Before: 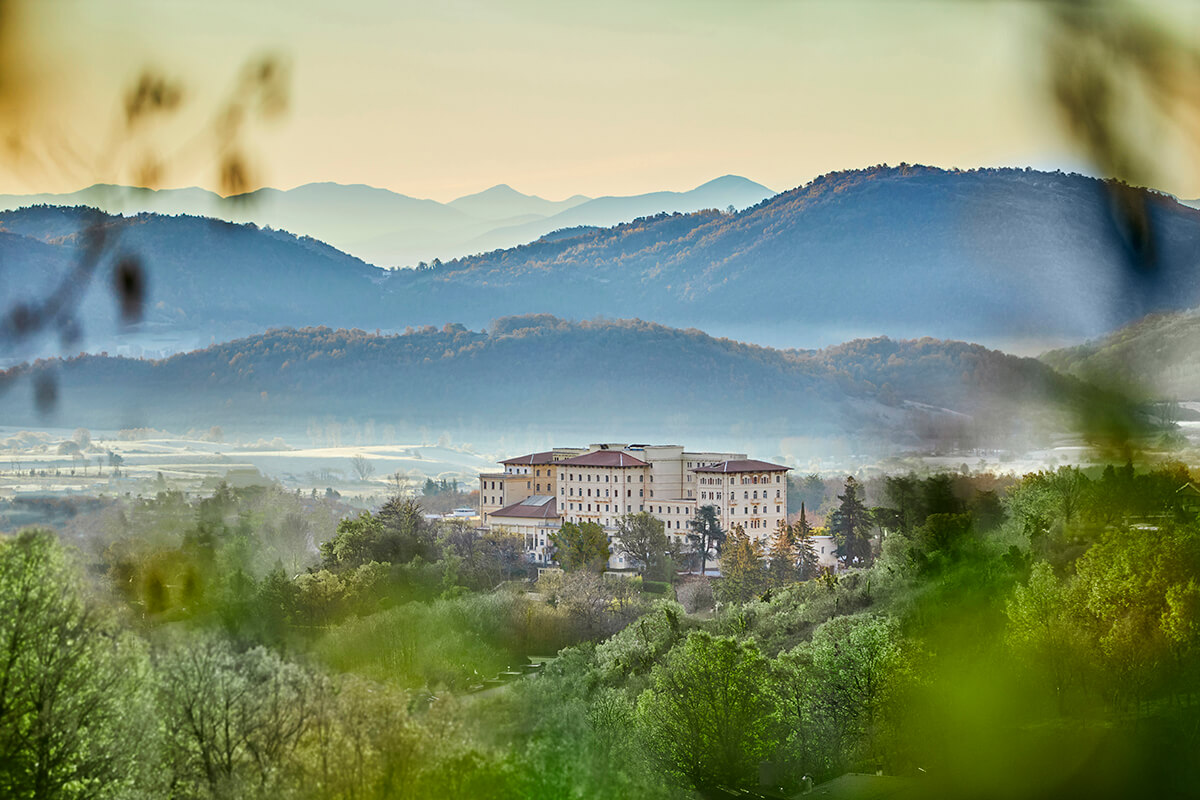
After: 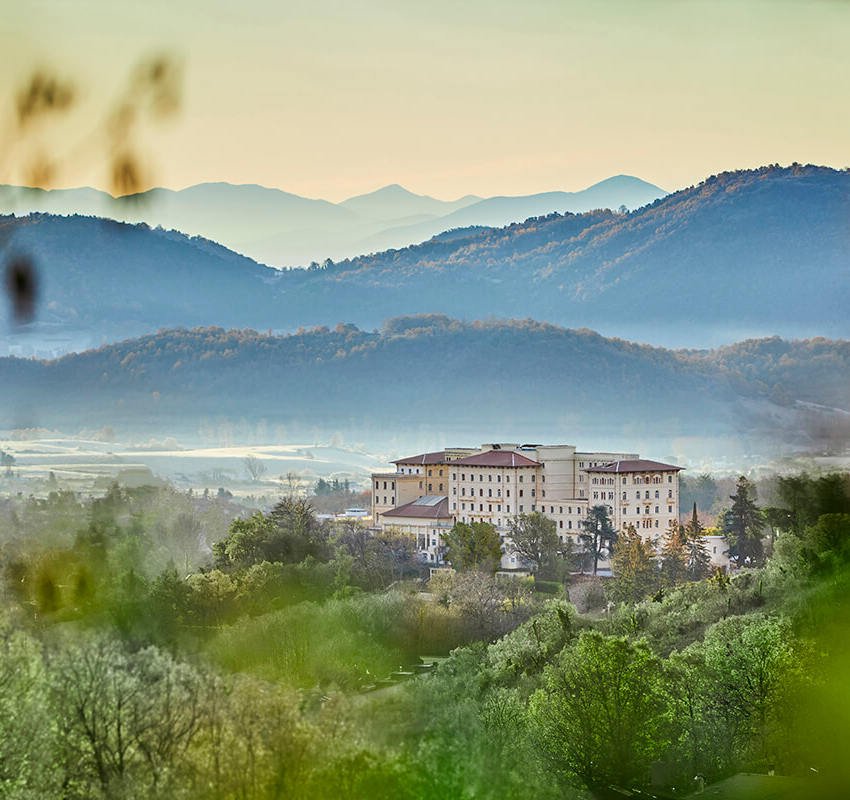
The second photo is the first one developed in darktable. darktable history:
crop and rotate: left 9.013%, right 20.085%
